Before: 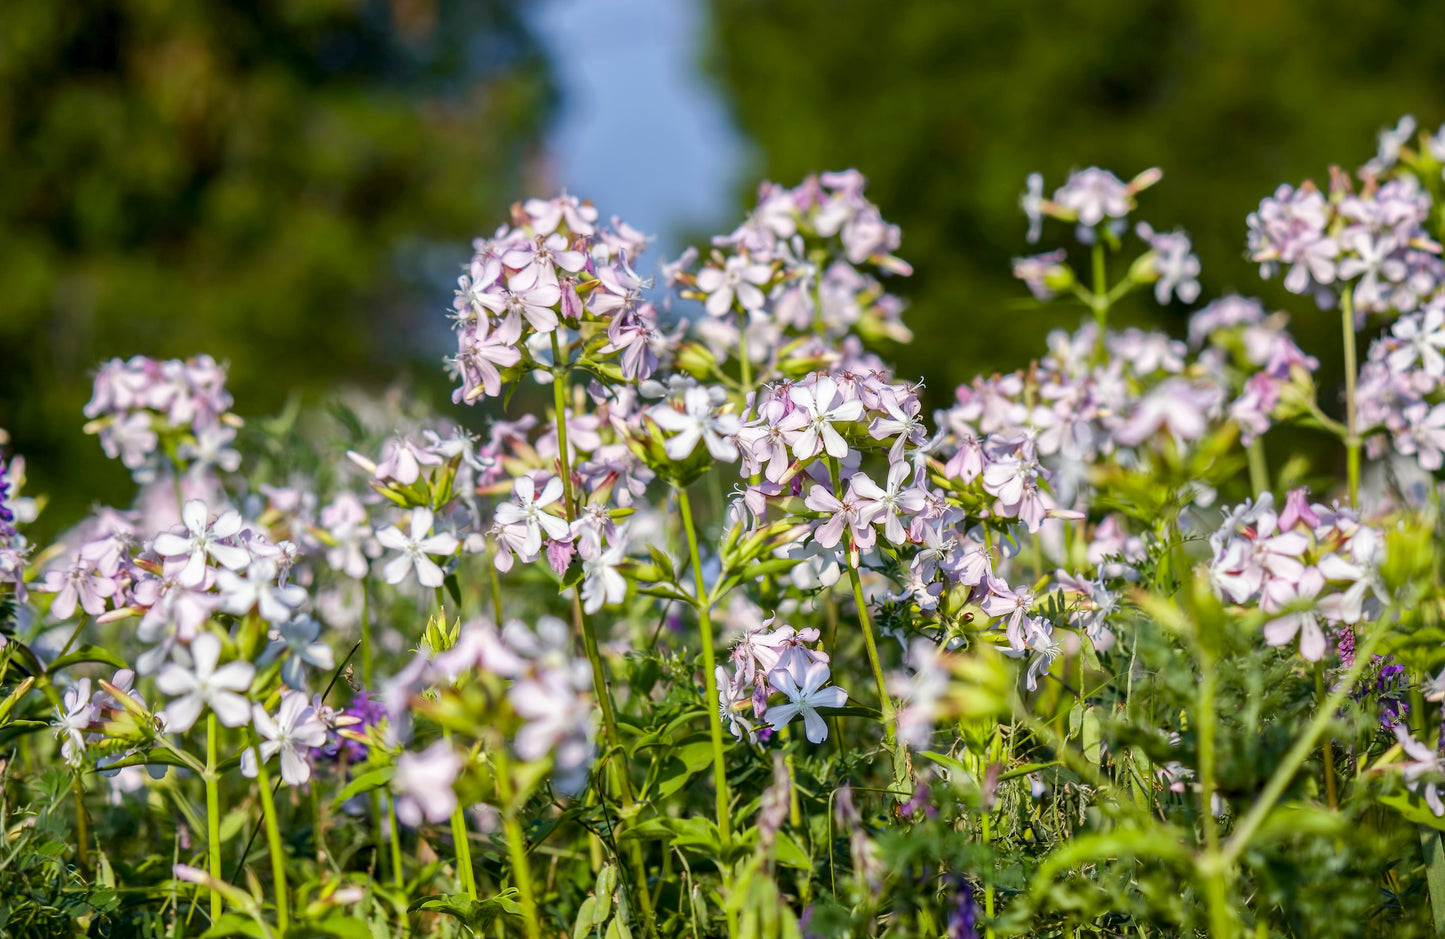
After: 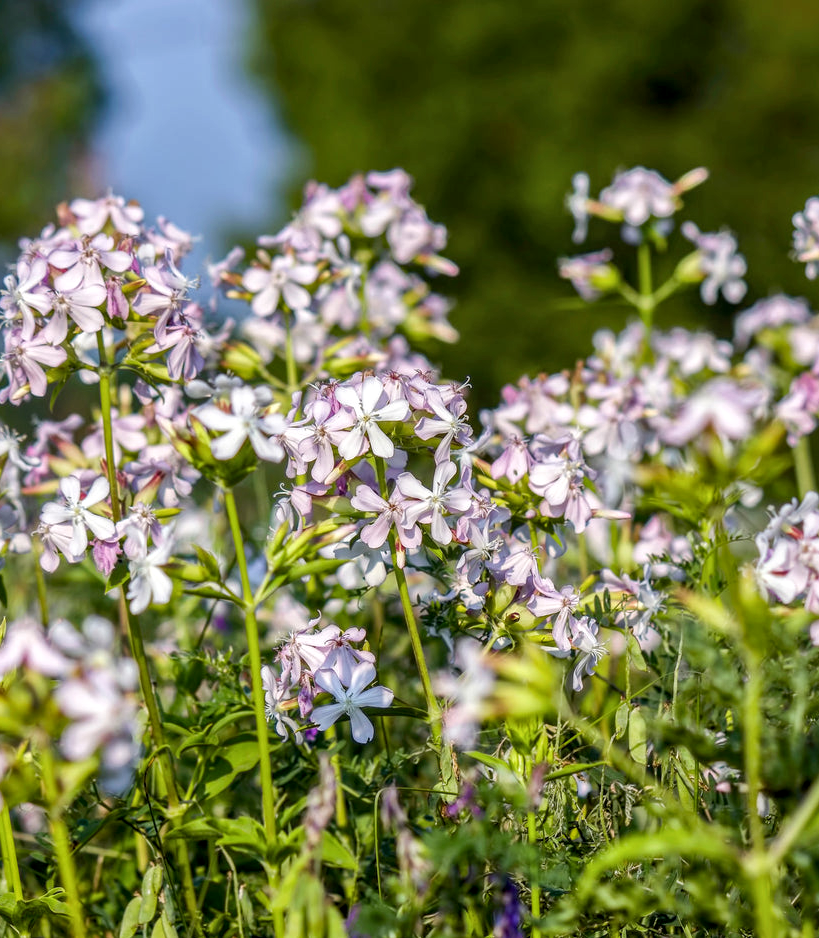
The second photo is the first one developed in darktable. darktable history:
local contrast: on, module defaults
crop: left 31.462%, top 0.002%, right 11.852%
